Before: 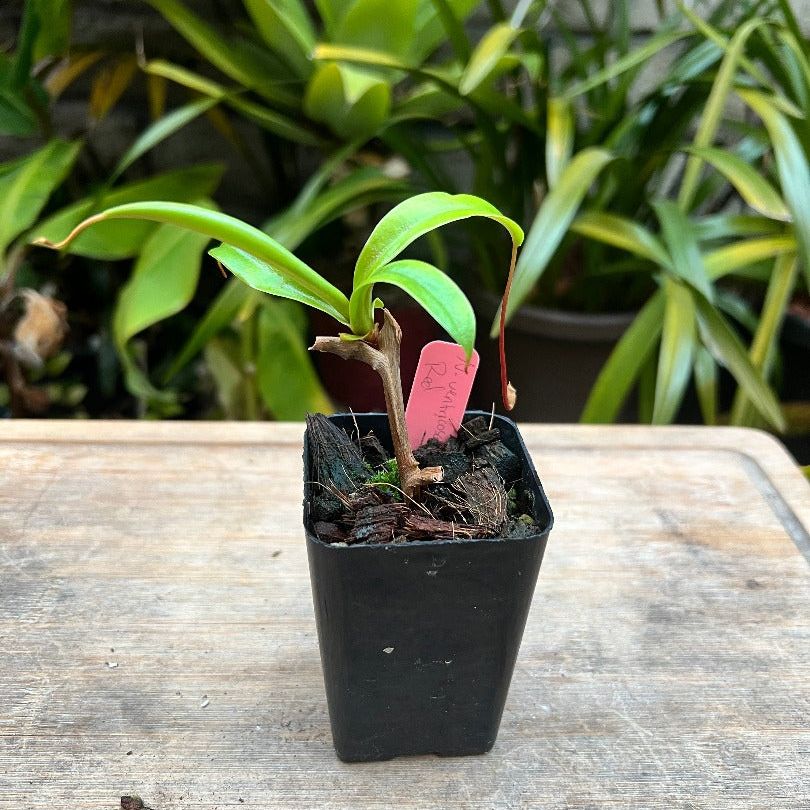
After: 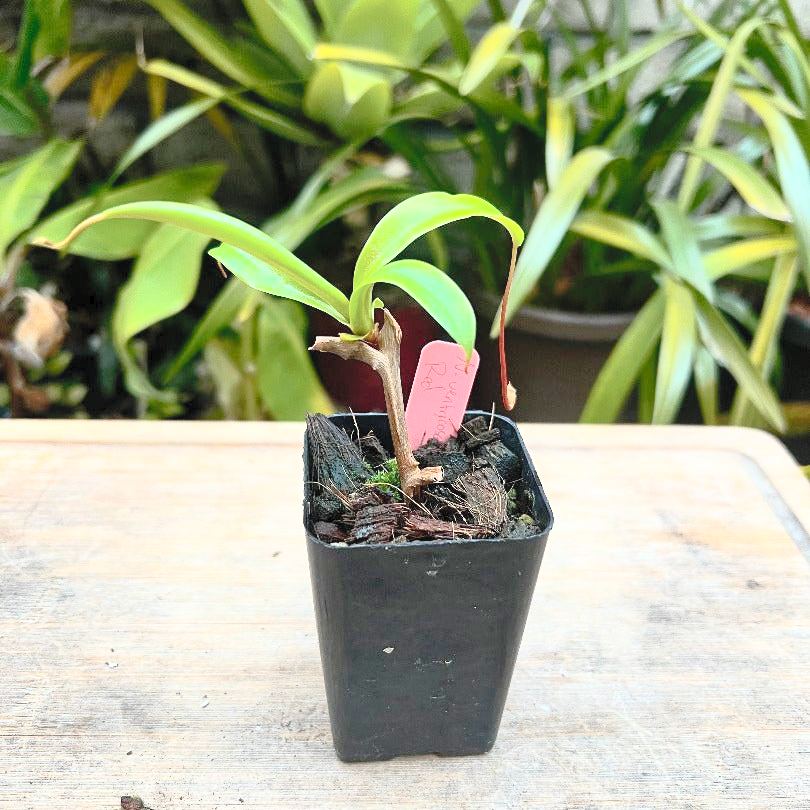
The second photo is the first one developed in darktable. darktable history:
tone curve: curves: ch0 [(0, 0) (0.003, 0.002) (0.011, 0.007) (0.025, 0.016) (0.044, 0.027) (0.069, 0.045) (0.1, 0.077) (0.136, 0.114) (0.177, 0.166) (0.224, 0.241) (0.277, 0.328) (0.335, 0.413) (0.399, 0.498) (0.468, 0.572) (0.543, 0.638) (0.623, 0.711) (0.709, 0.786) (0.801, 0.853) (0.898, 0.929) (1, 1)], preserve colors none
contrast brightness saturation: contrast 0.39, brightness 0.53
shadows and highlights: on, module defaults
